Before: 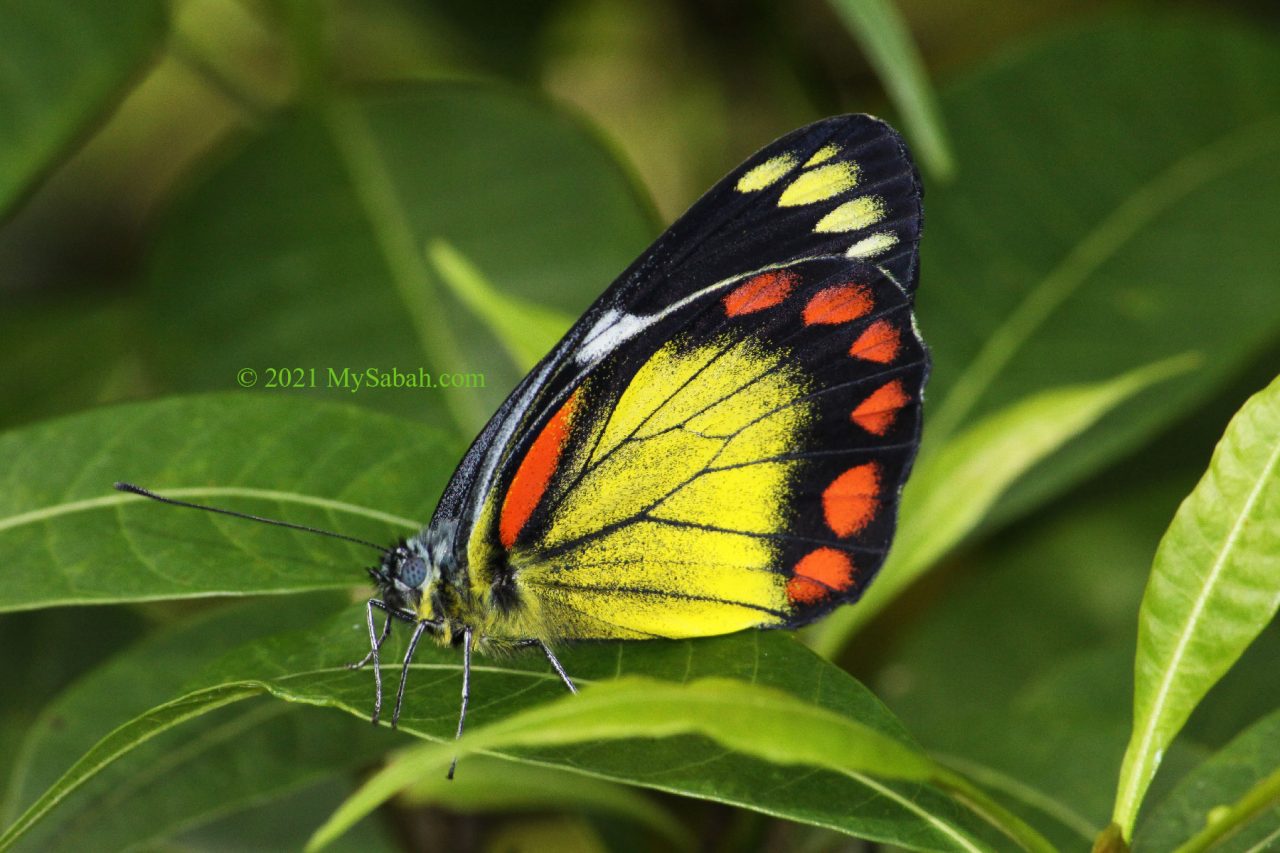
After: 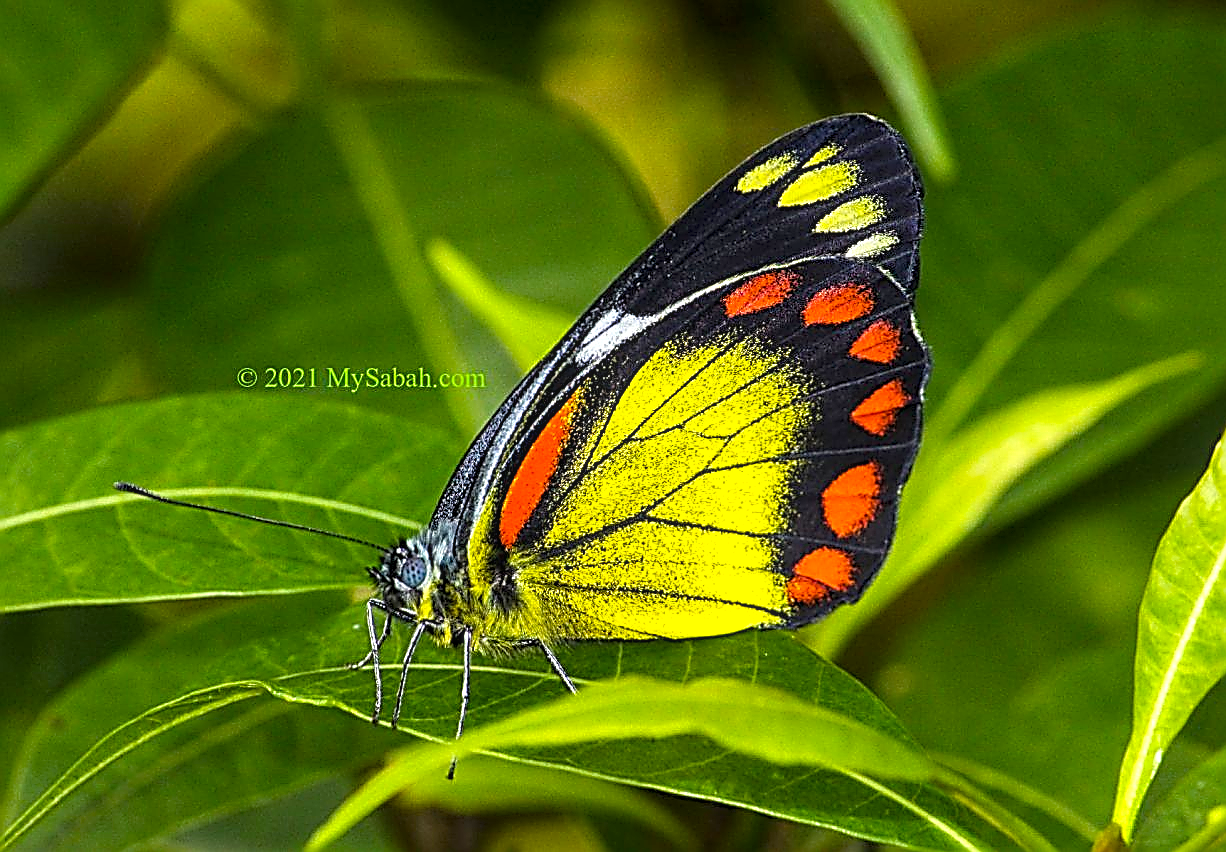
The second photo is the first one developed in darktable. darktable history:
local contrast: detail 130%
color balance rgb: perceptual saturation grading › global saturation 29.462%, perceptual brilliance grading › global brilliance 10.186%, perceptual brilliance grading › shadows 14.744%, global vibrance 14.628%
sharpen: amount 1.998
crop: right 4.159%, bottom 0.026%
